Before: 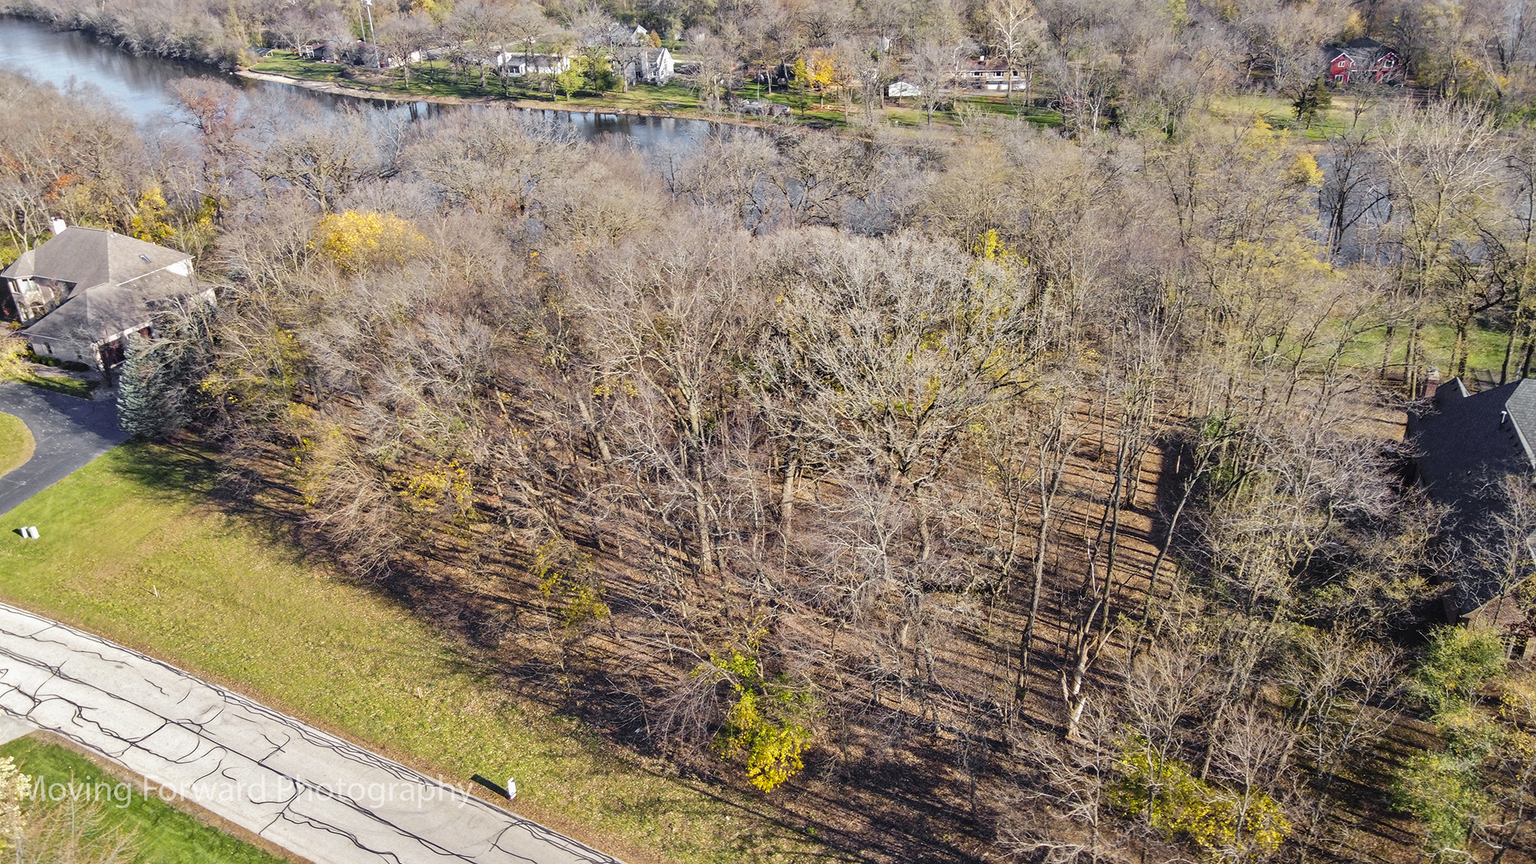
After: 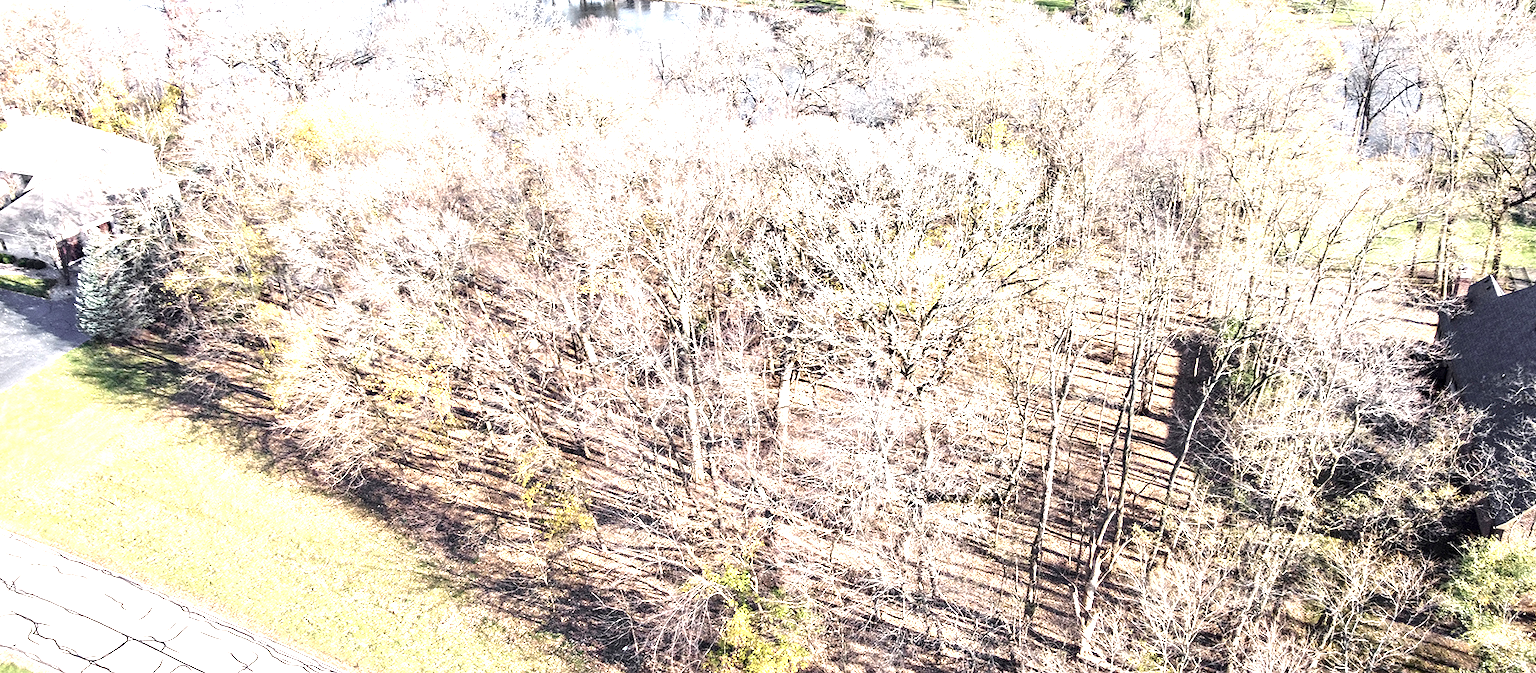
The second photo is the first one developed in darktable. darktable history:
exposure: black level correction 0.001, exposure 1.858 EV, compensate highlight preservation false
color correction: highlights b* -0.031, saturation 0.576
crop and rotate: left 3.009%, top 13.536%, right 2.259%, bottom 12.594%
